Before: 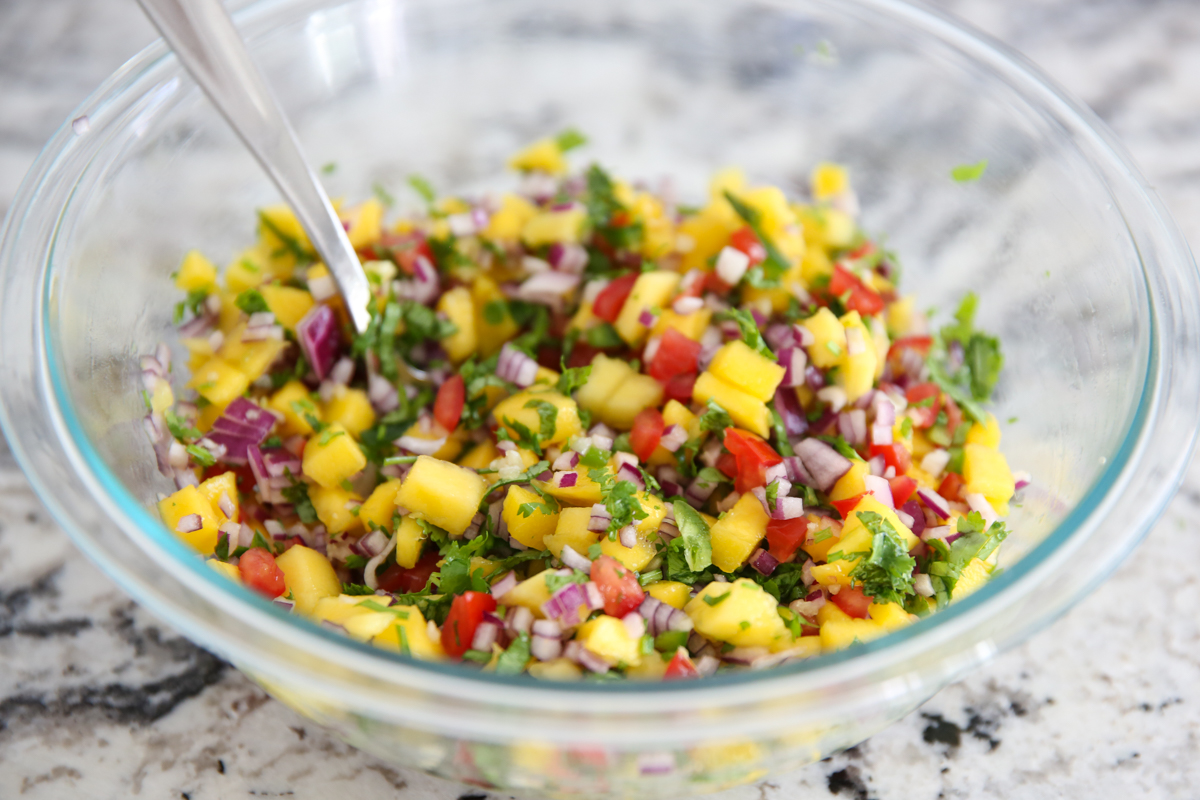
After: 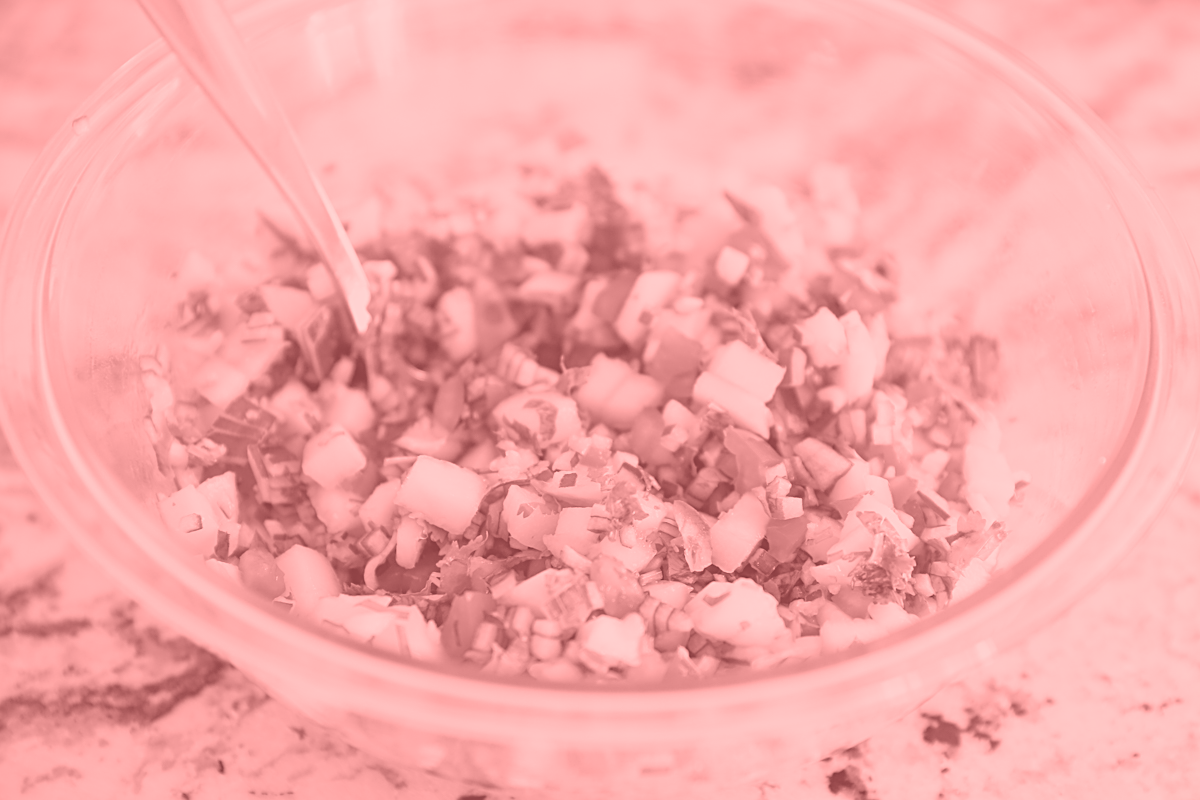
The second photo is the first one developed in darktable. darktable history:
white balance: red 1.123, blue 0.83
colorize: saturation 51%, source mix 50.67%, lightness 50.67%
exposure: black level correction 0.009, compensate highlight preservation false
sharpen: on, module defaults
